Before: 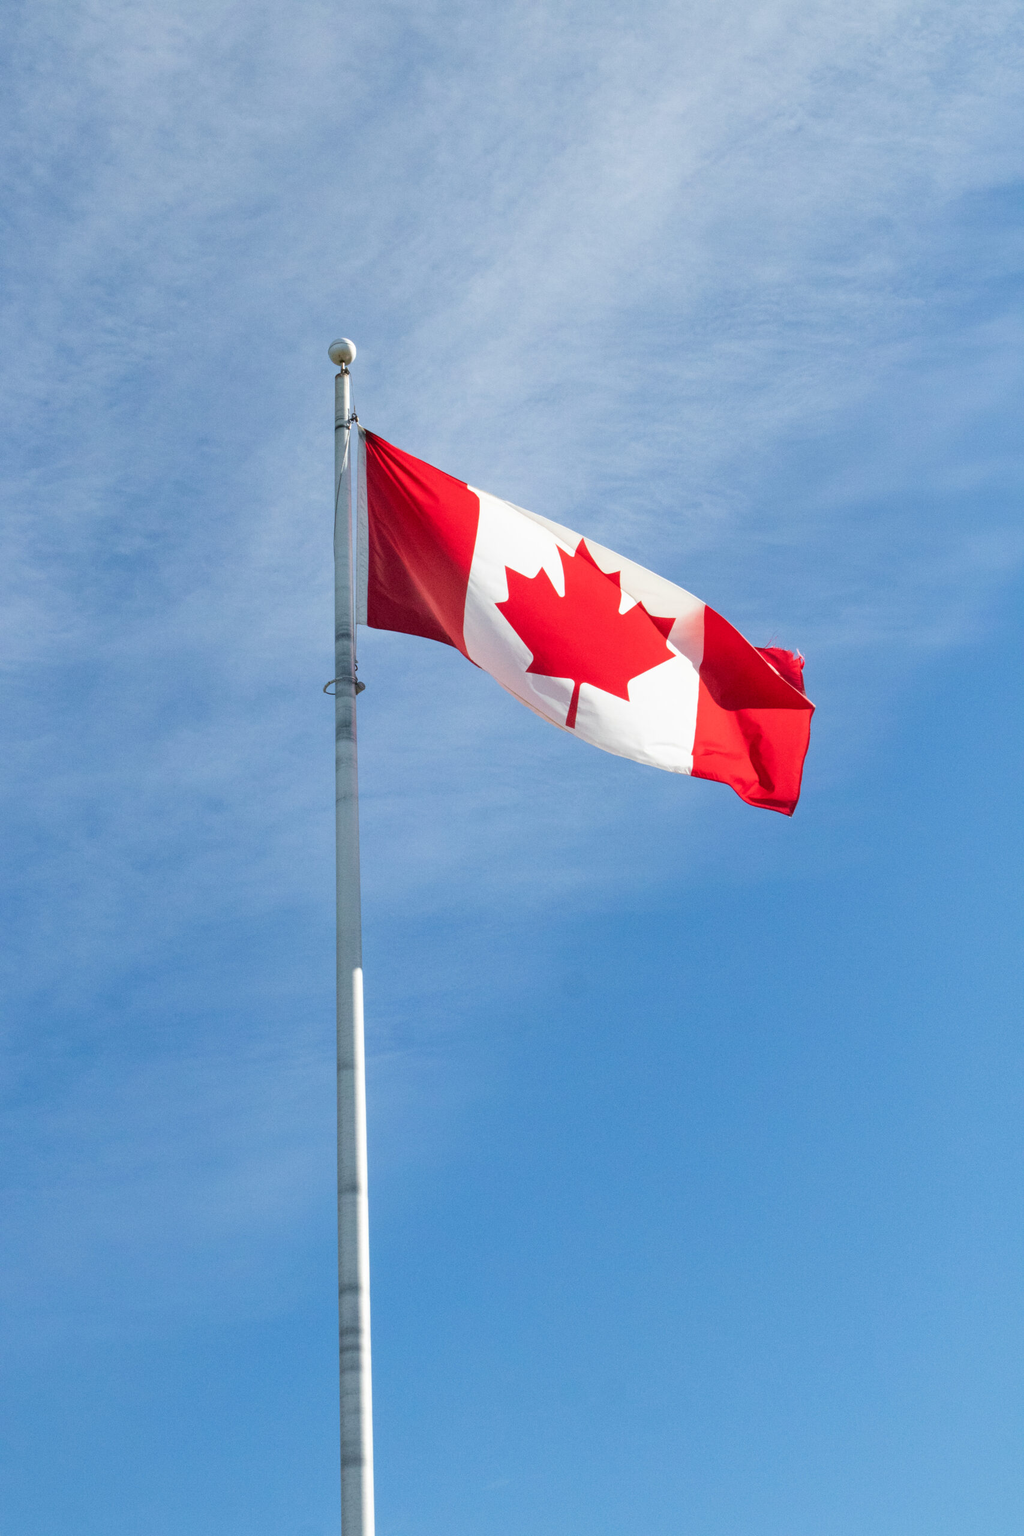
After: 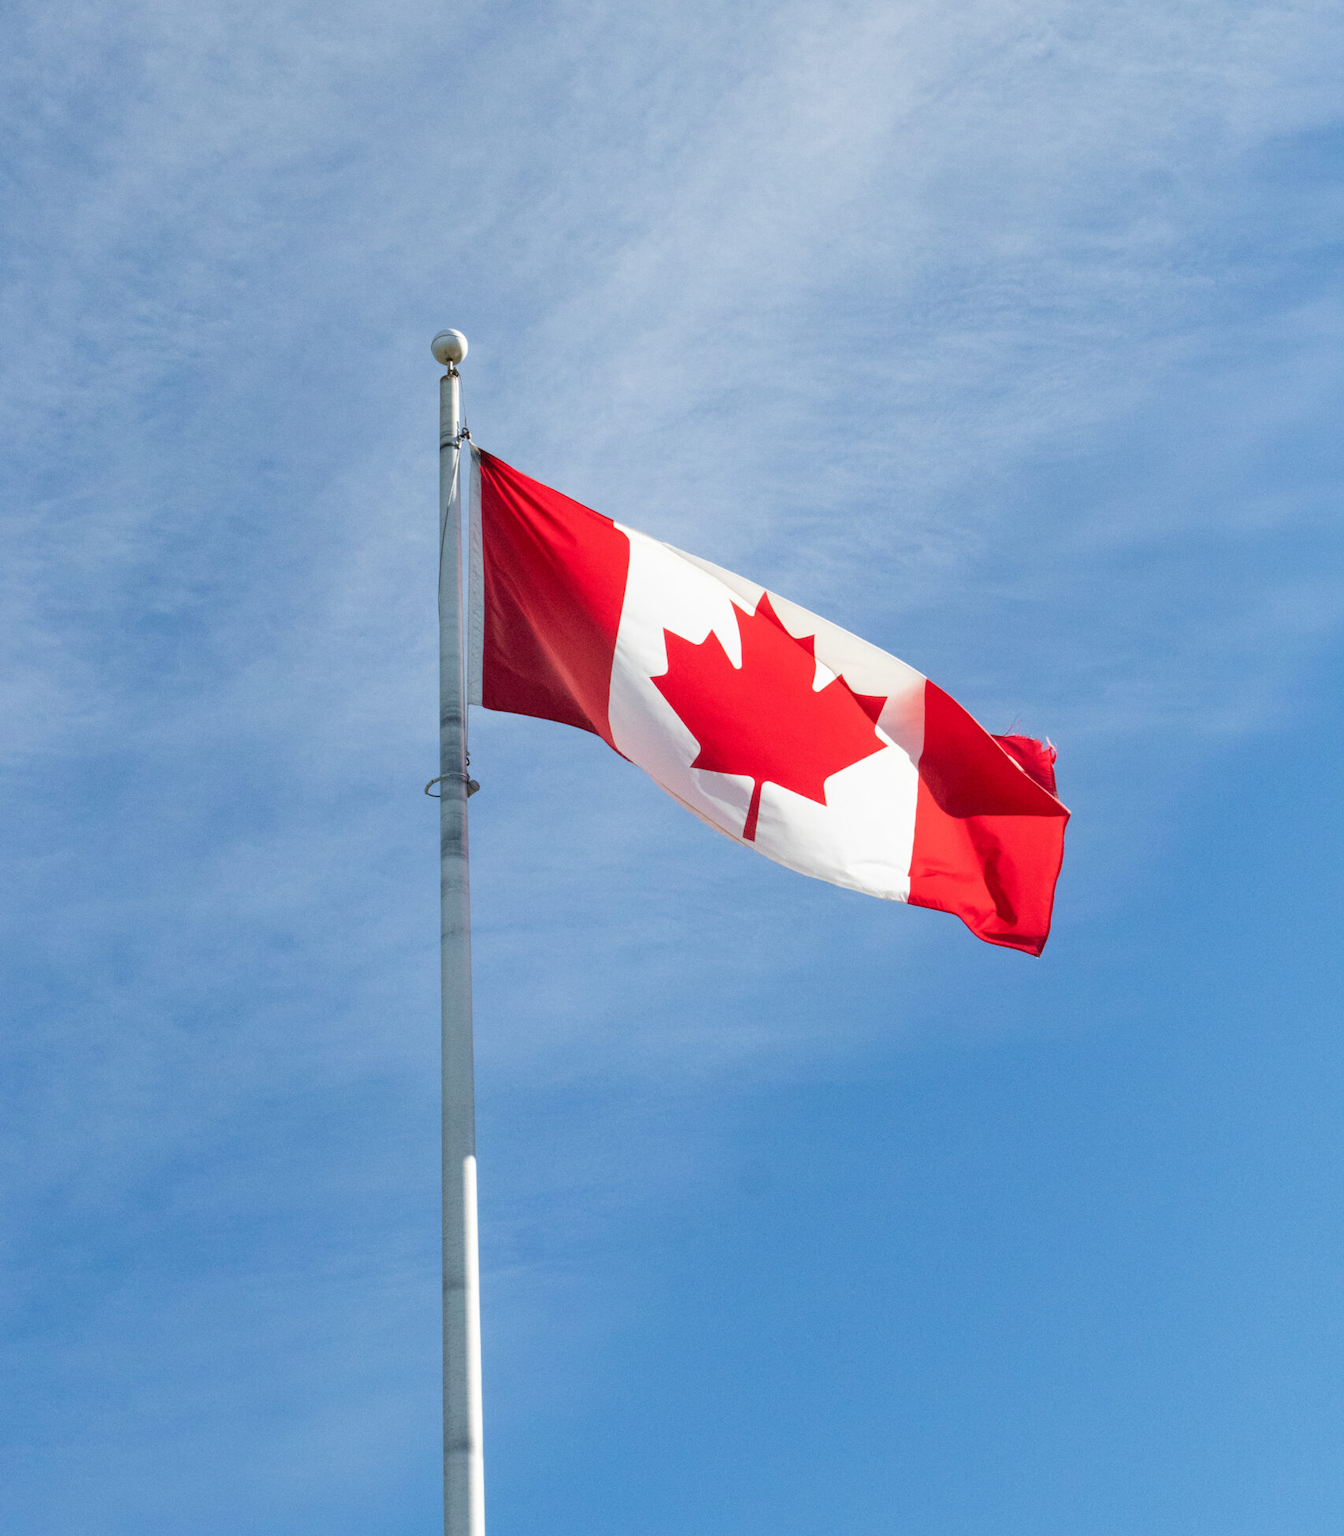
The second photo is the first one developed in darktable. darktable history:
crop: top 5.719%, bottom 18.107%
